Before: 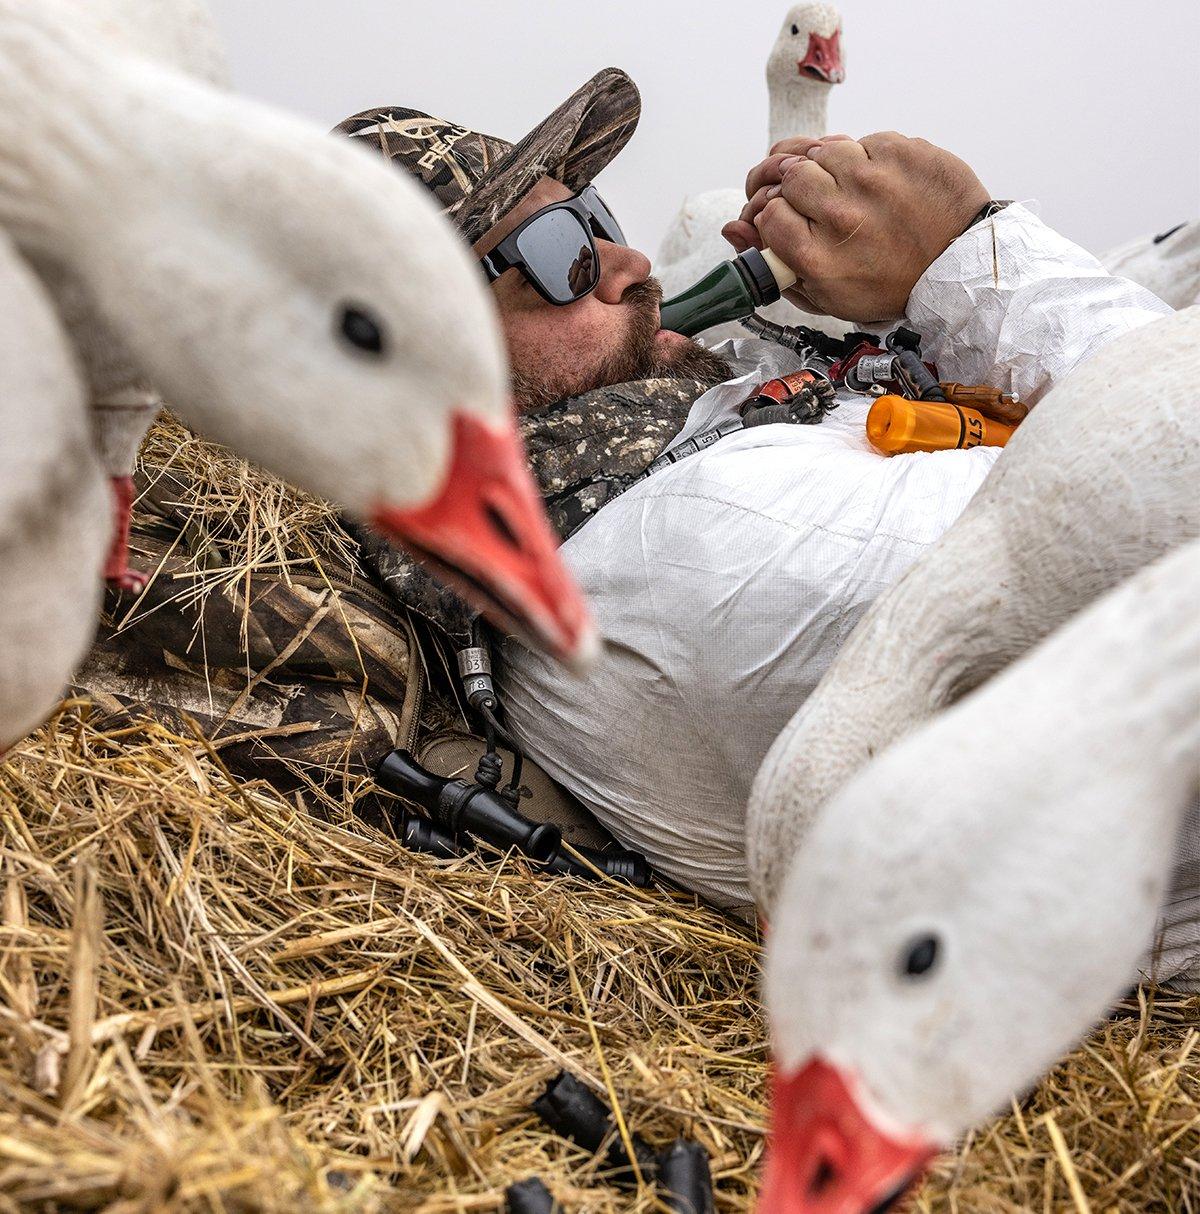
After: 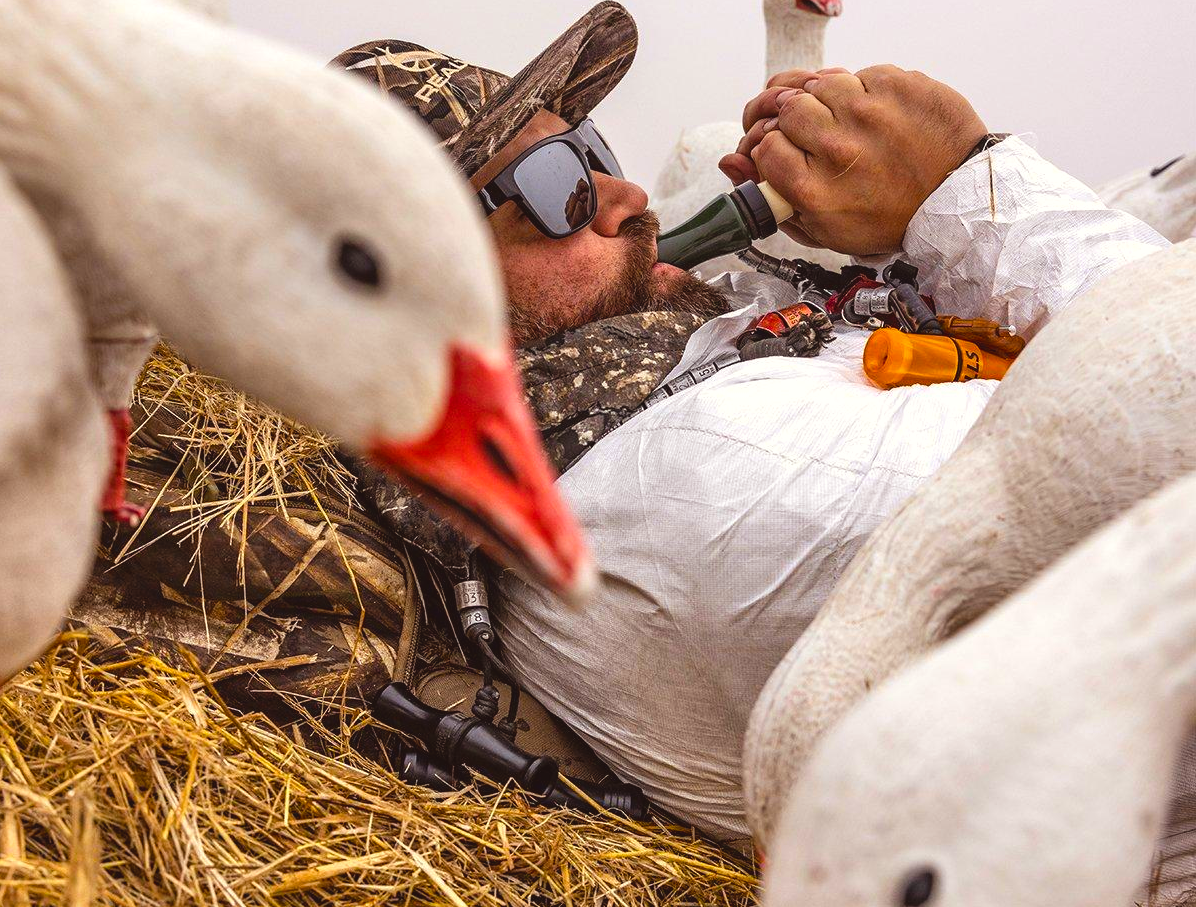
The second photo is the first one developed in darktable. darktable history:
color balance rgb: shadows lift › hue 85.62°, power › chroma 1.532%, power › hue 25.72°, highlights gain › luminance 0.701%, highlights gain › chroma 0.467%, highlights gain › hue 42.73°, global offset › luminance 0.735%, linear chroma grading › global chroma 14.703%, perceptual saturation grading › global saturation 14.666%, global vibrance 20%
crop: left 0.251%, top 5.521%, bottom 19.76%
